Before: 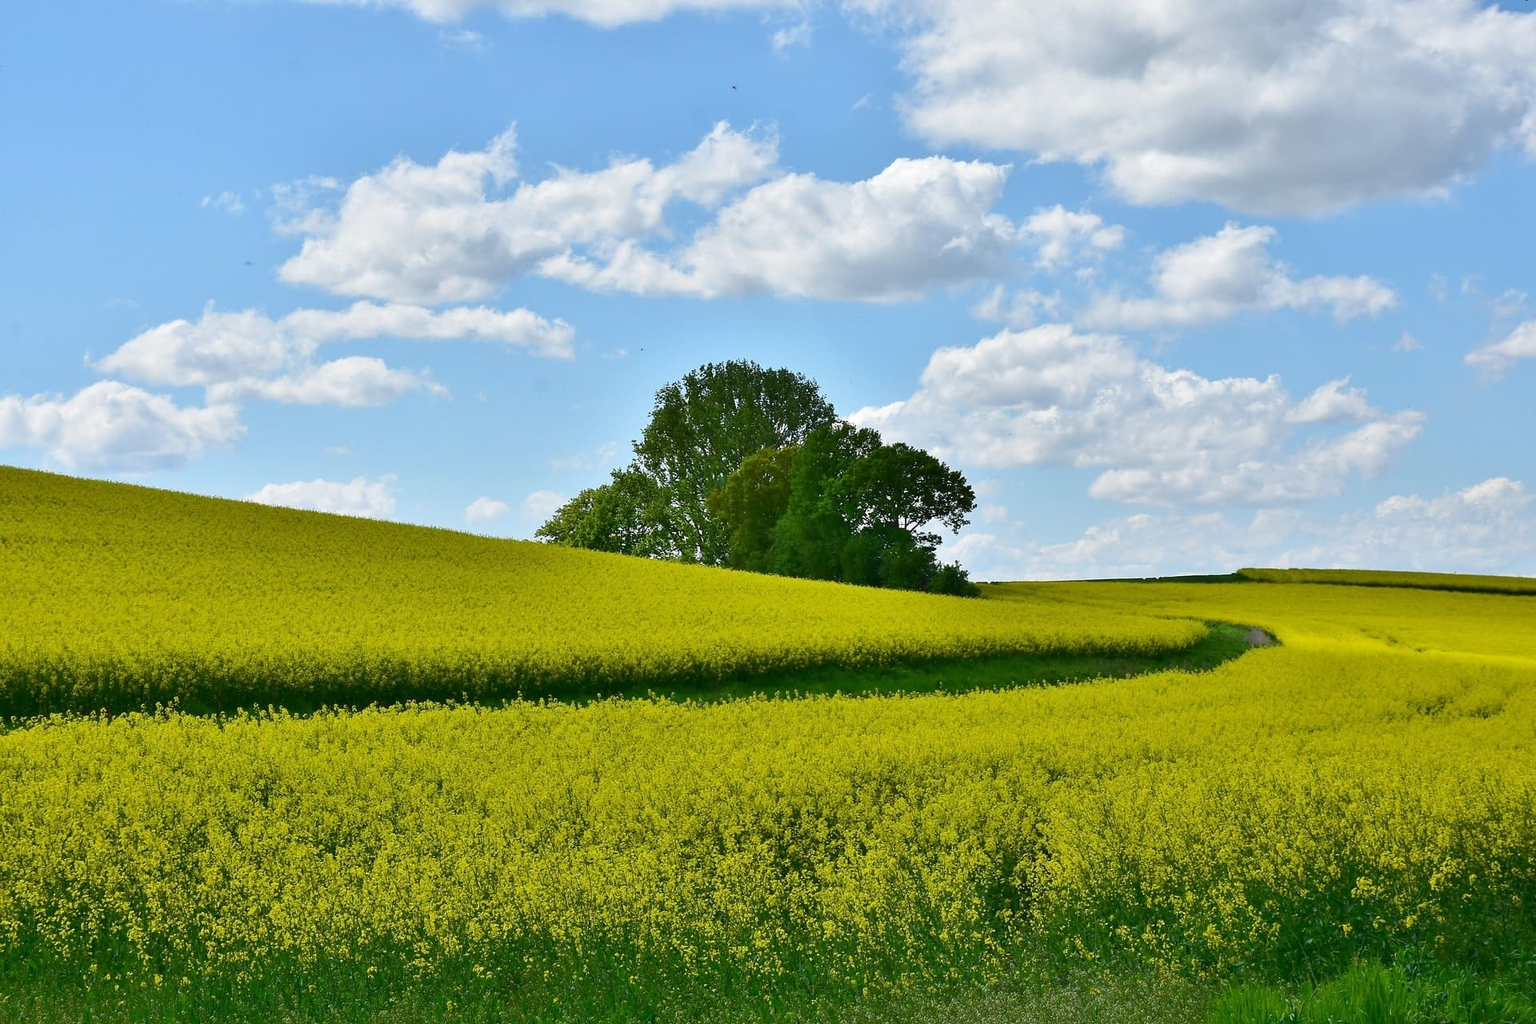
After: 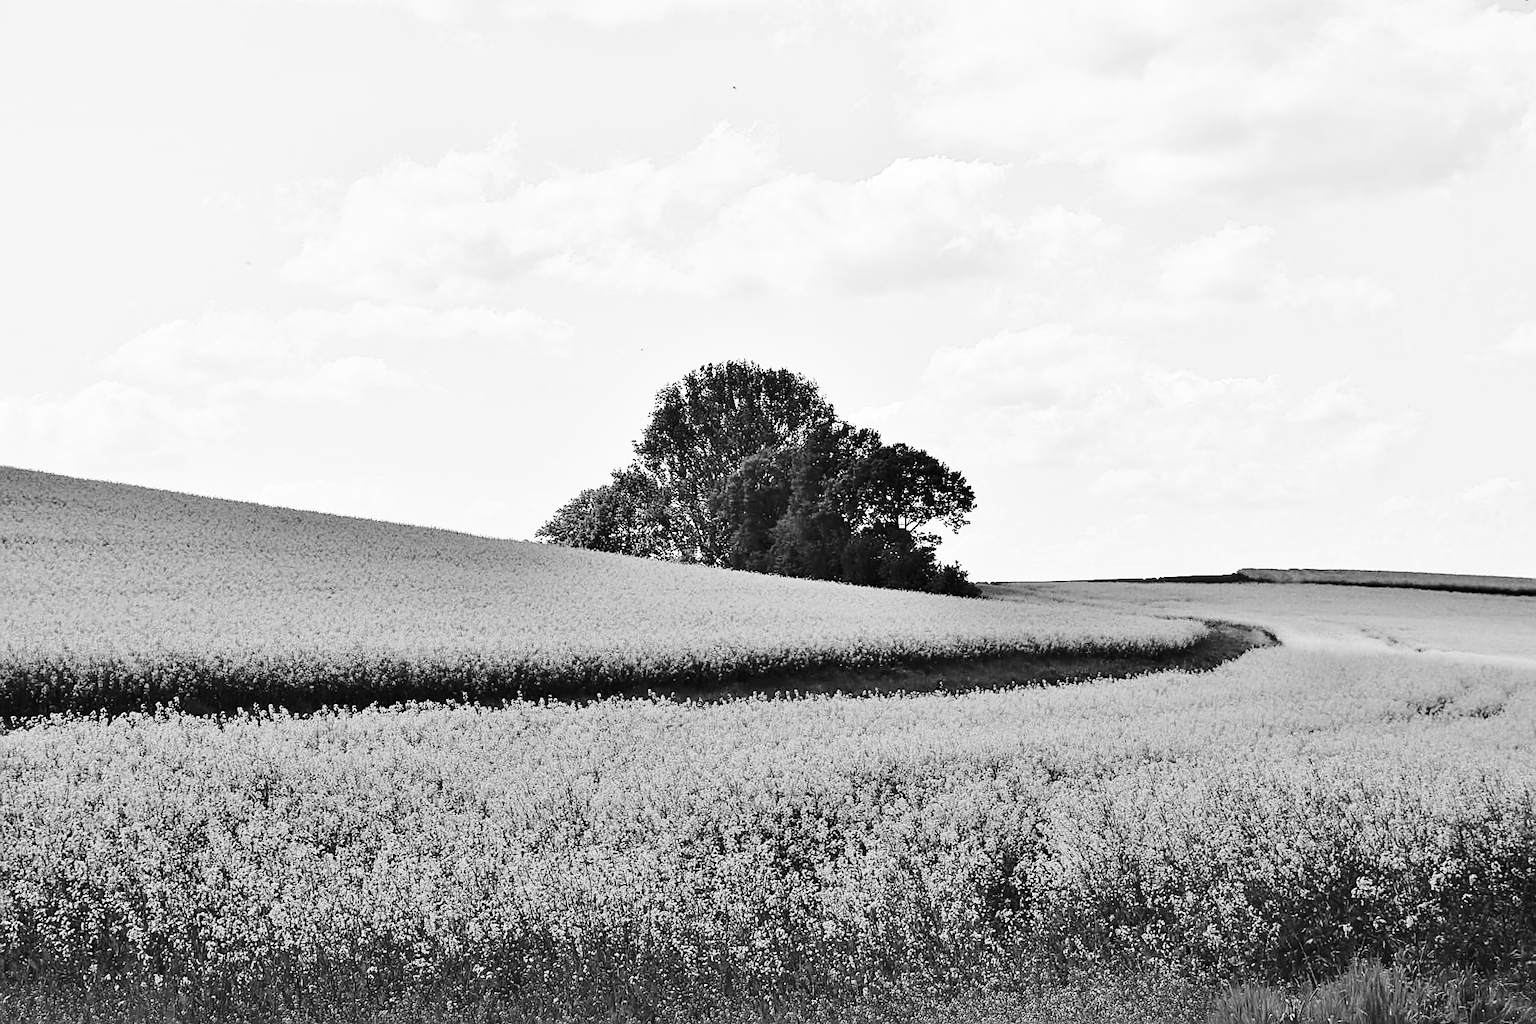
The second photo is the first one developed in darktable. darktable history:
tone curve: curves: ch0 [(0, 0) (0.004, 0.001) (0.133, 0.112) (0.325, 0.362) (0.832, 0.893) (1, 1)], color space Lab, linked channels, preserve colors none
color calibration: output gray [0.246, 0.254, 0.501, 0], illuminant as shot in camera, x 0.358, y 0.373, temperature 4628.91 K
sharpen: on, module defaults
base curve: curves: ch0 [(0, 0) (0.028, 0.03) (0.121, 0.232) (0.46, 0.748) (0.859, 0.968) (1, 1)], preserve colors none
